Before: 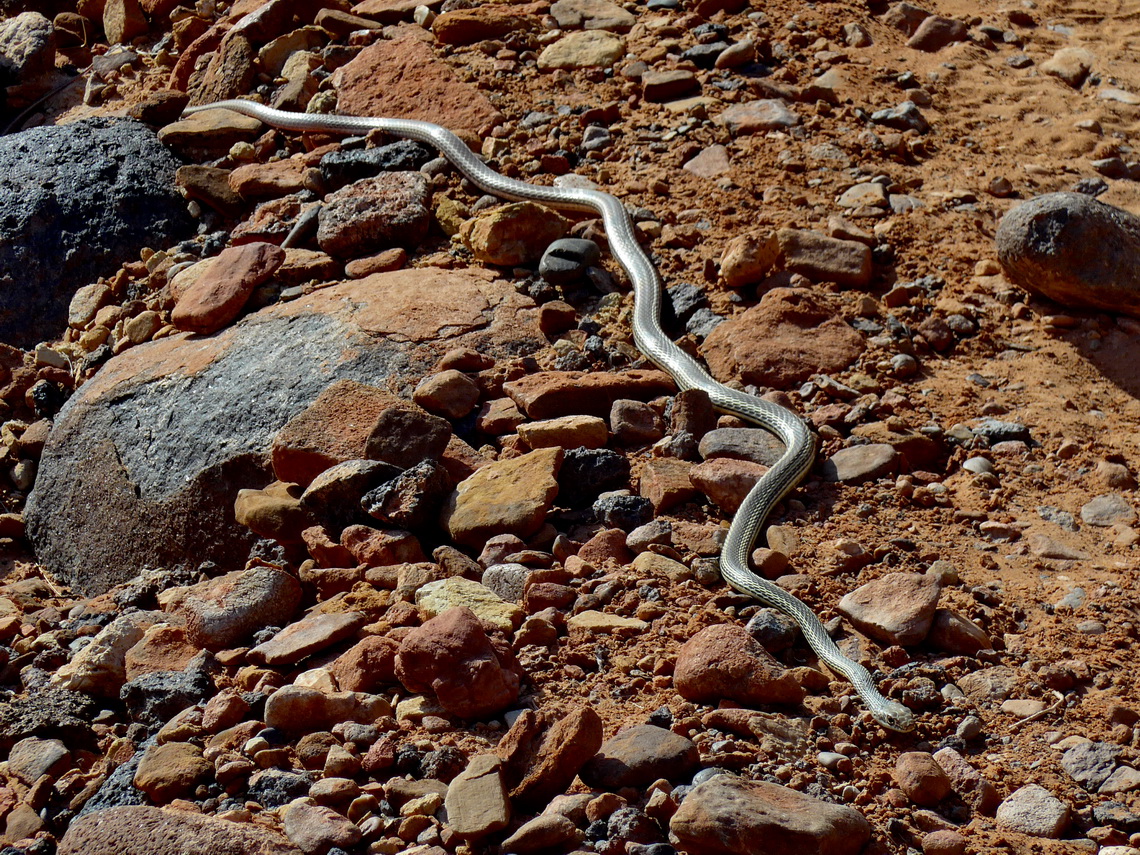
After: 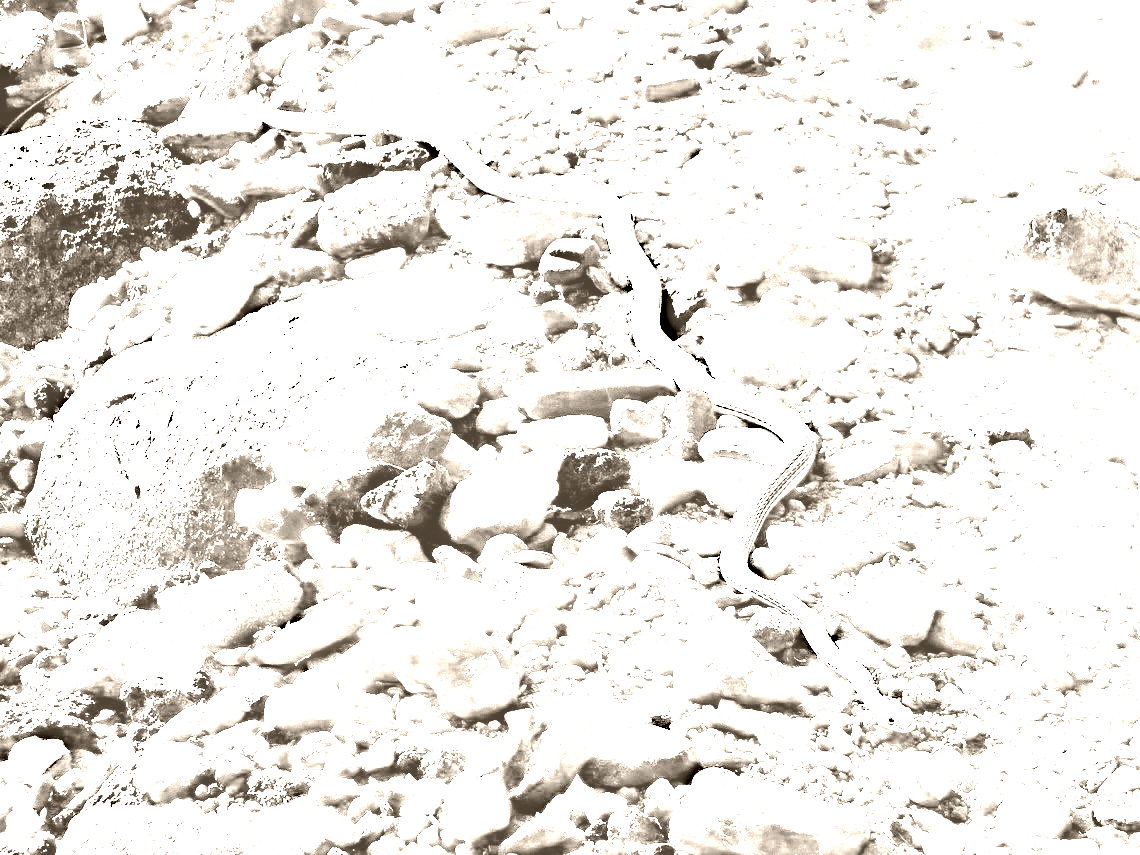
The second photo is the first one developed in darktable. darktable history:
white balance: red 8, blue 8
colorize: hue 34.49°, saturation 35.33%, source mix 100%, version 1
haze removal: compatibility mode true, adaptive false
